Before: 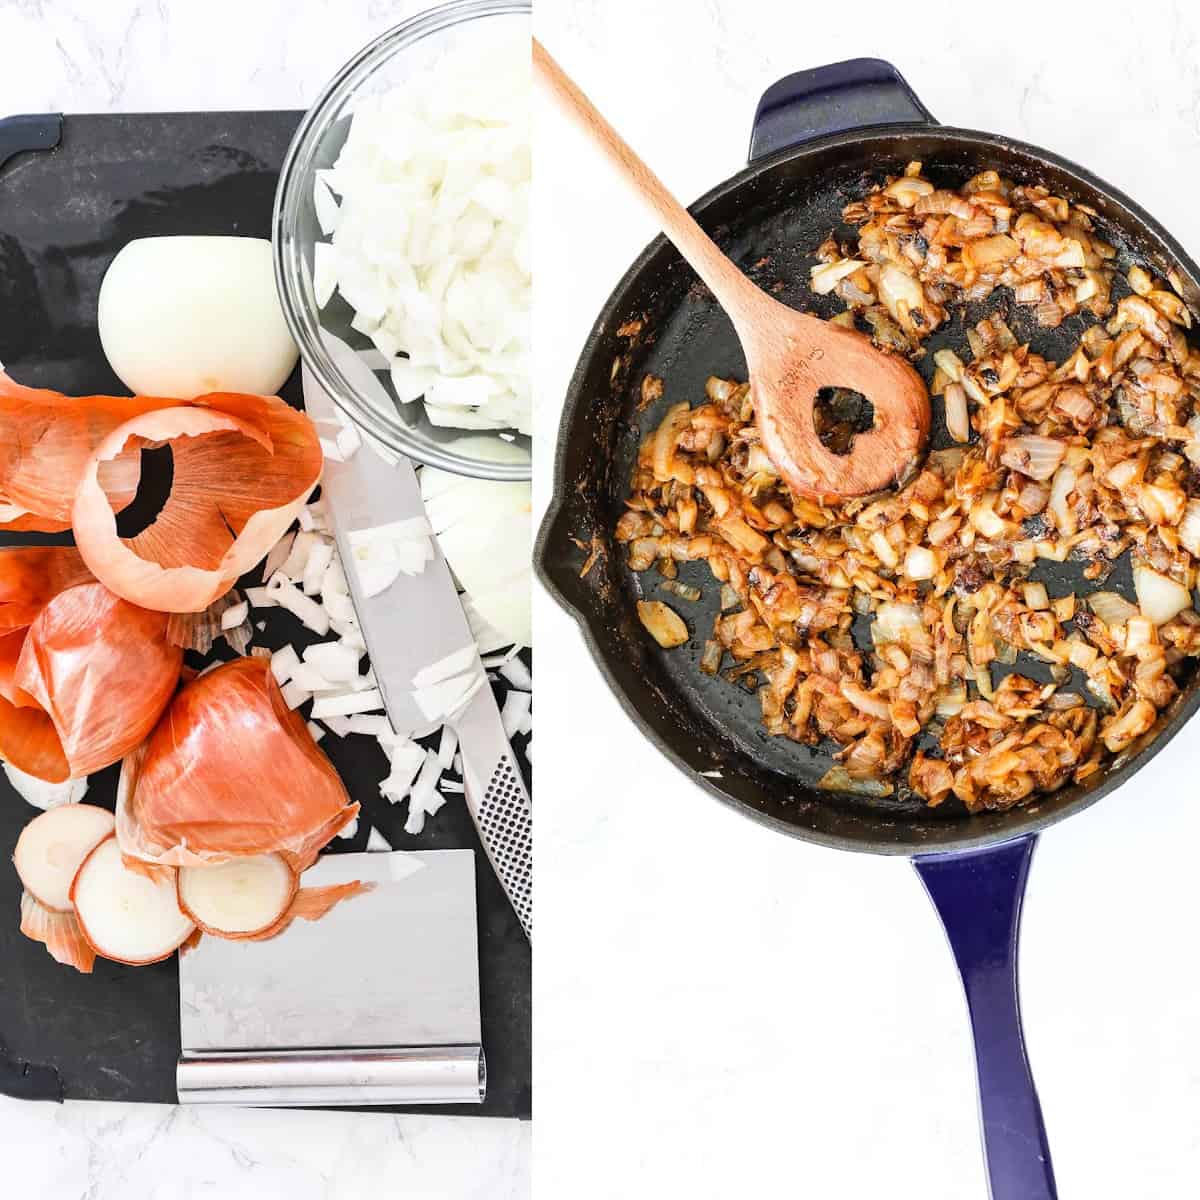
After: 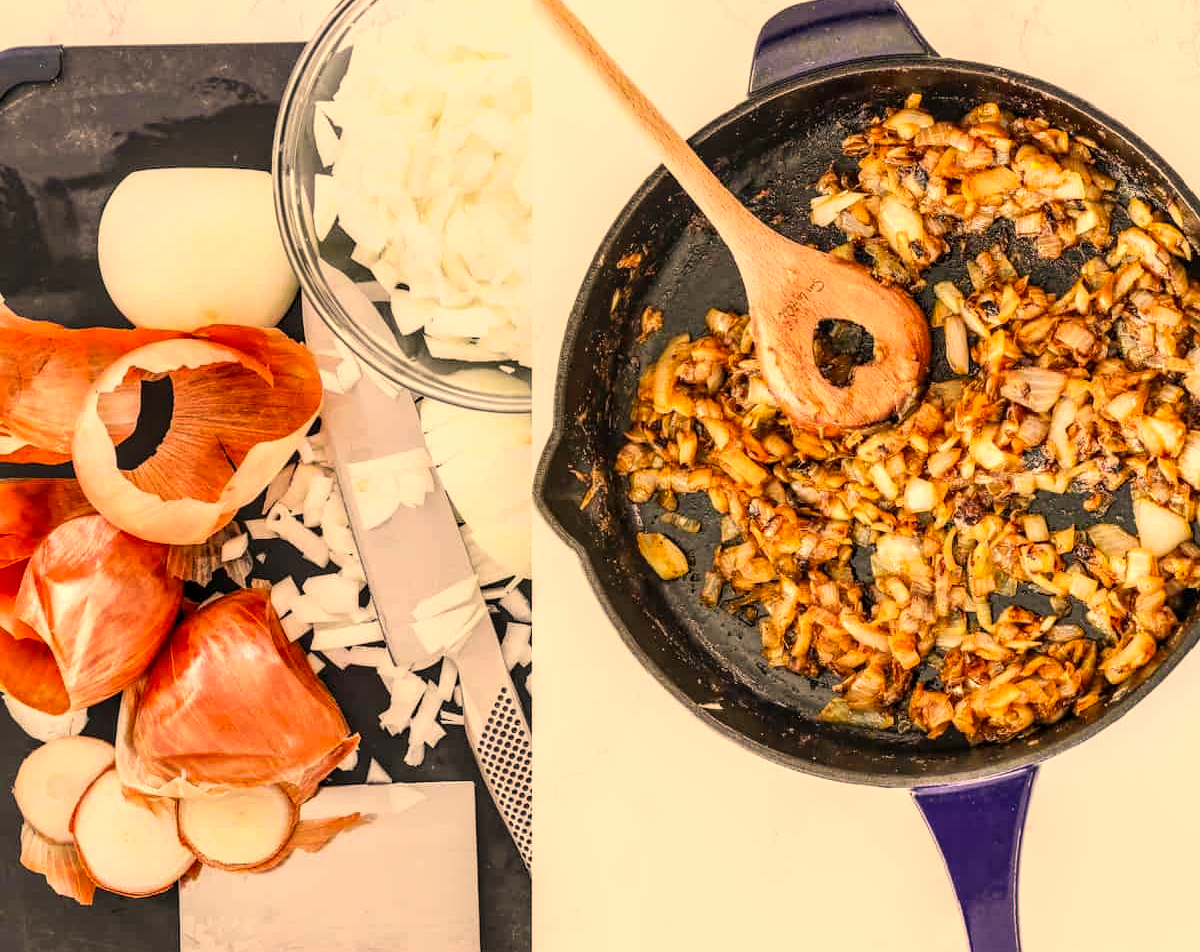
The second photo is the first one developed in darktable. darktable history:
crop and rotate: top 5.667%, bottom 14.937%
color correction: highlights a* 15, highlights b* 31.55
contrast brightness saturation: contrast 0.1, brightness 0.02, saturation 0.02
local contrast: highlights 25%, detail 130%
